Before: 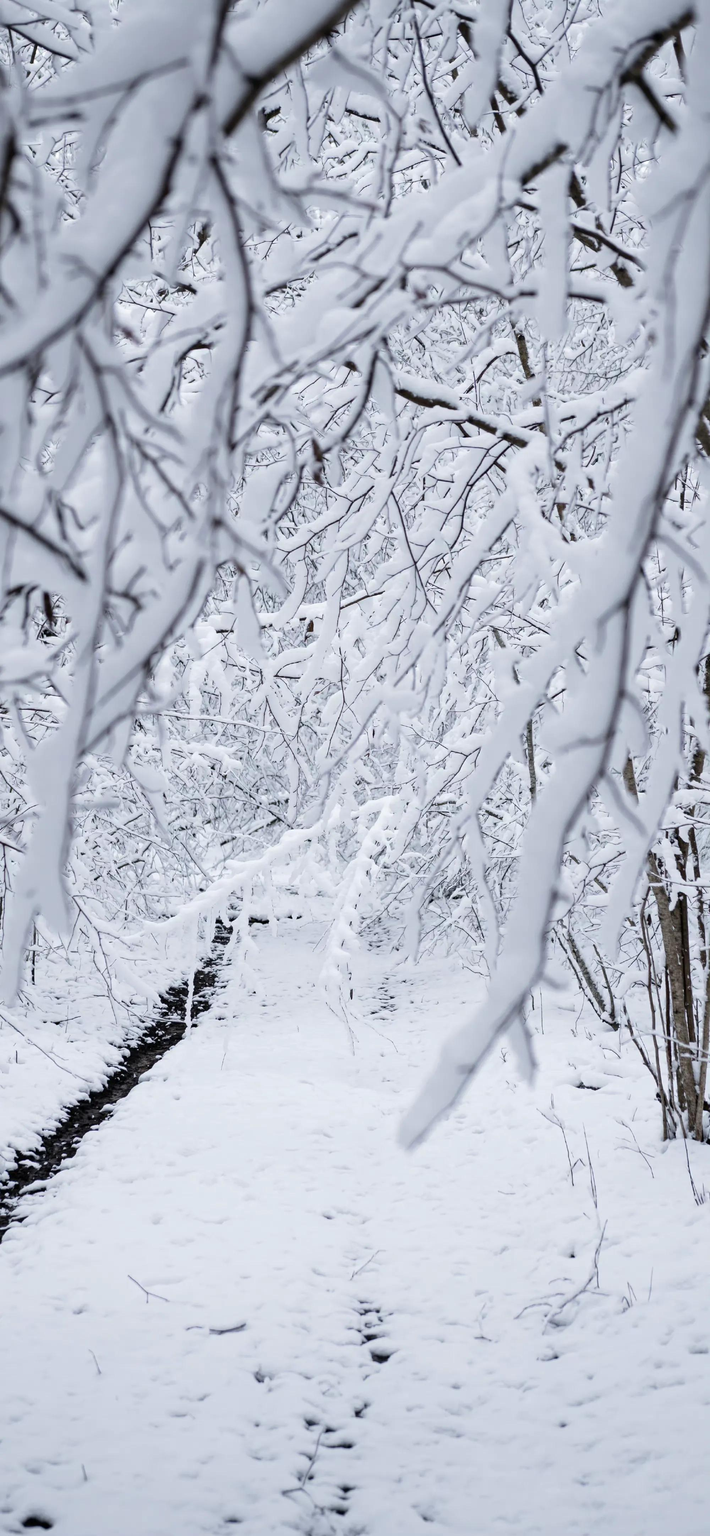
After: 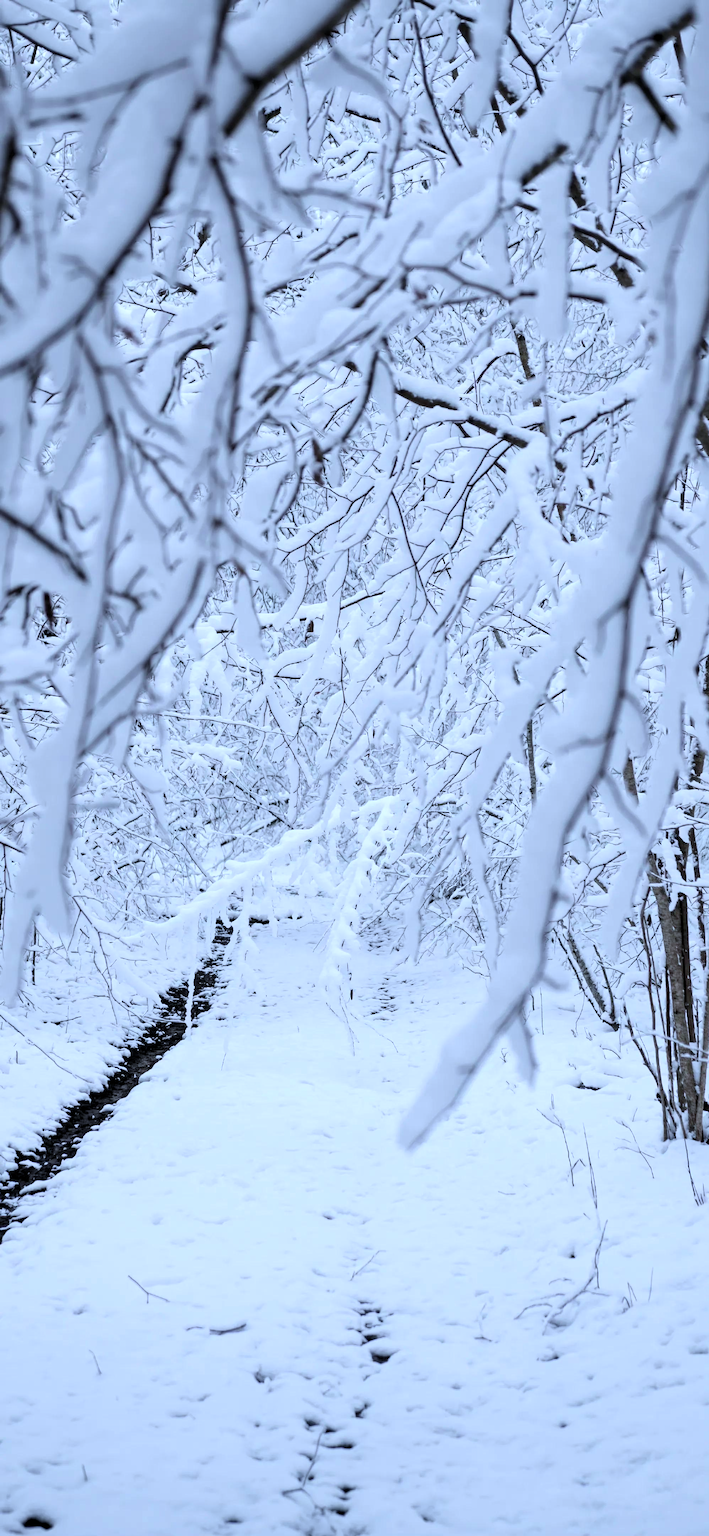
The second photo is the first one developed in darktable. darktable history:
exposure: exposure 0.014 EV, compensate exposure bias true, compensate highlight preservation false
color calibration: x 0.38, y 0.389, temperature 4084.41 K
levels: levels [0.026, 0.507, 0.987]
